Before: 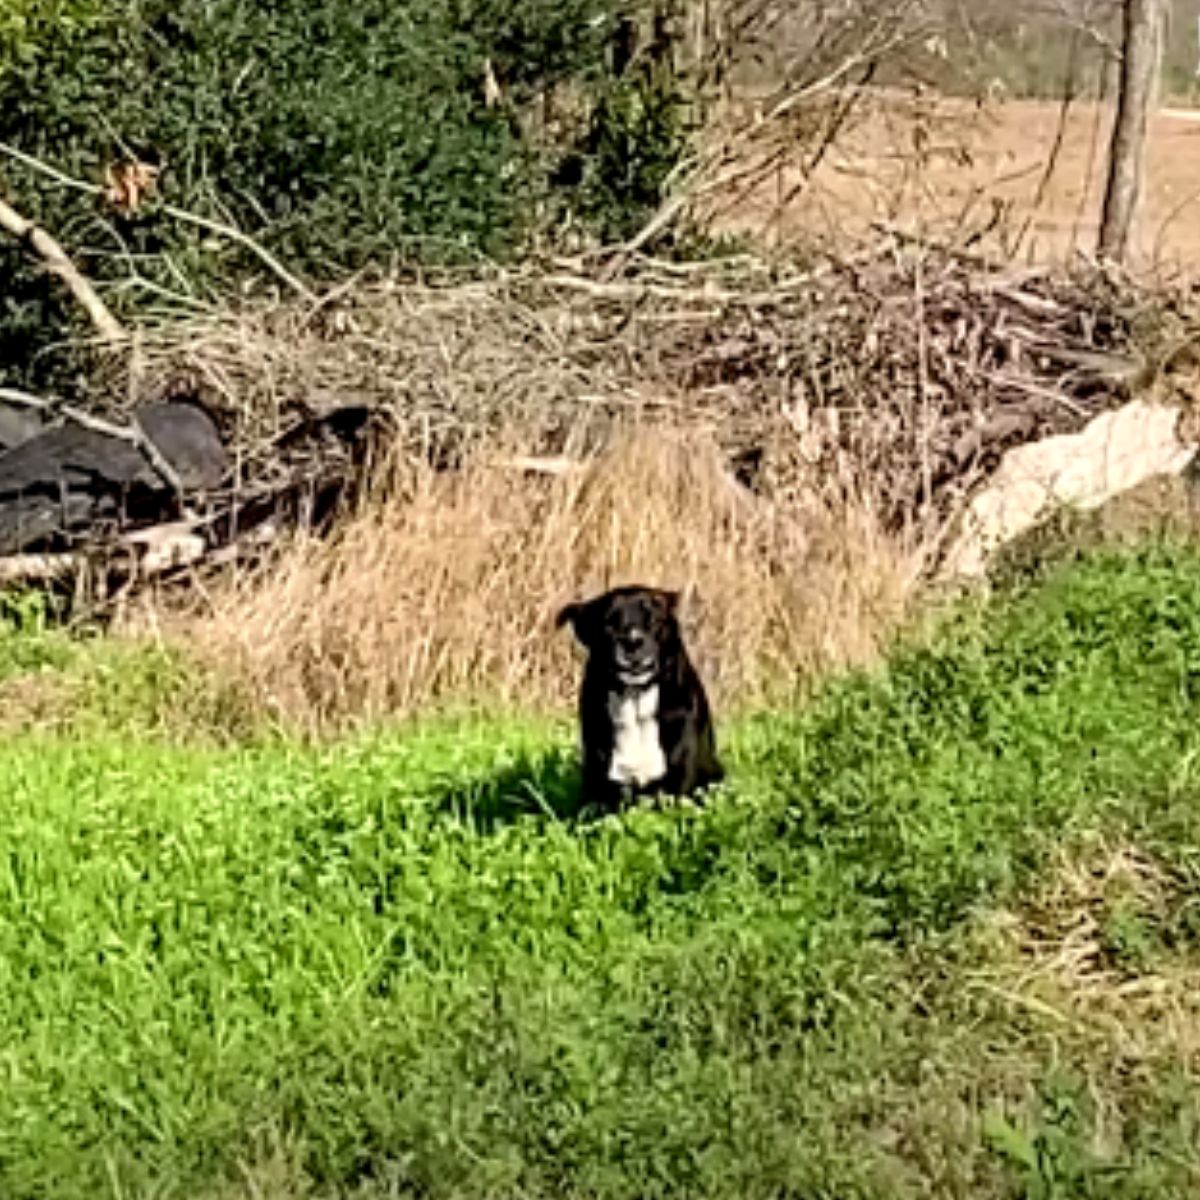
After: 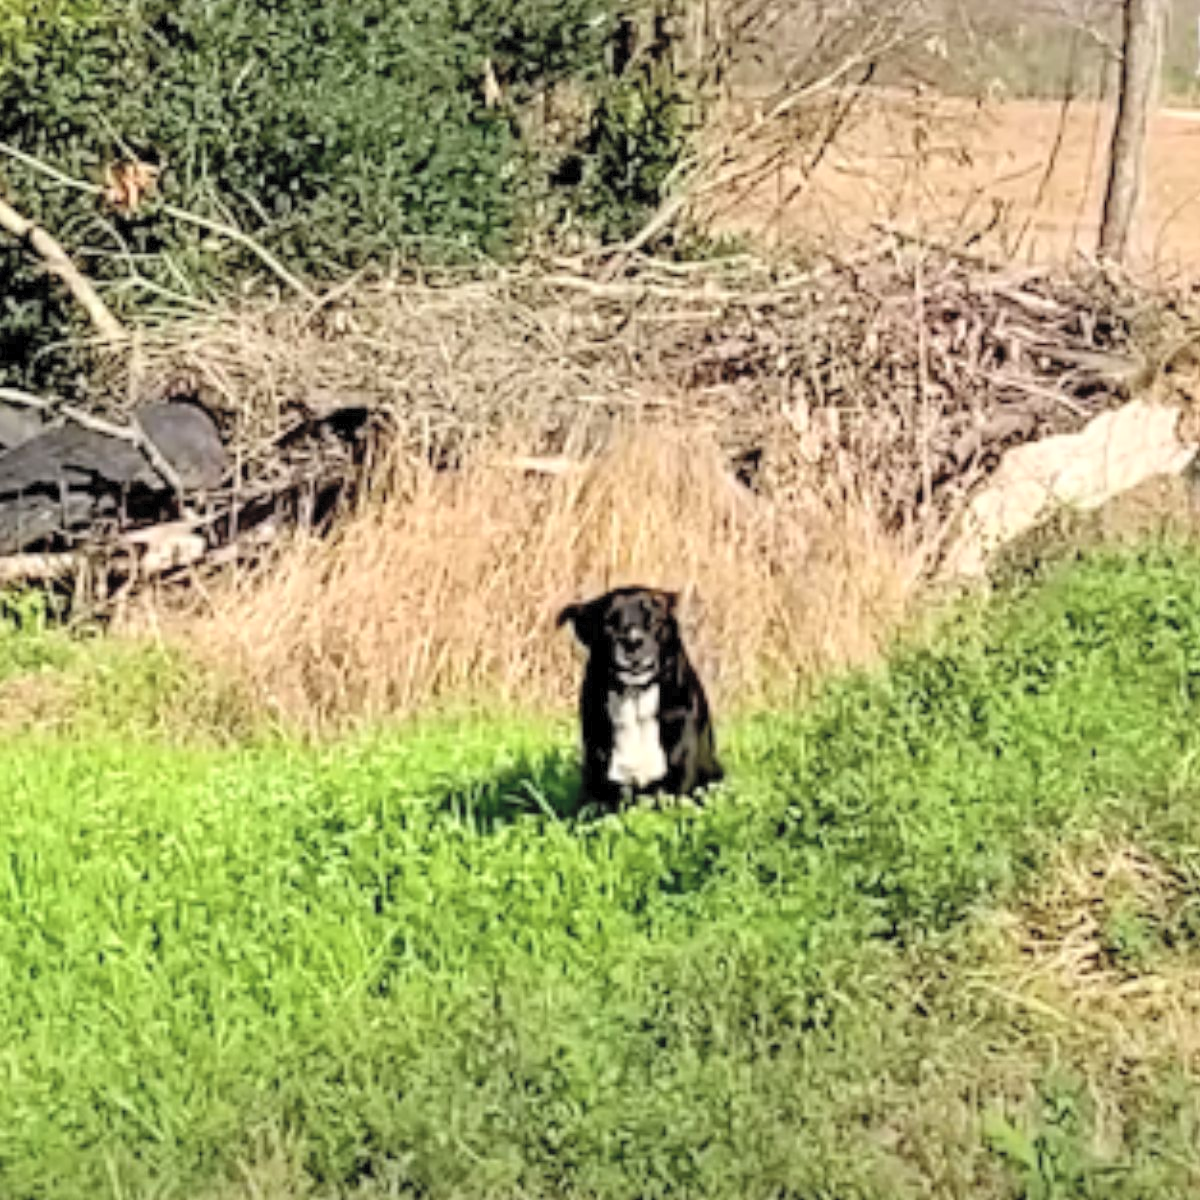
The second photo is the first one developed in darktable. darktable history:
contrast brightness saturation: brightness 0.278
